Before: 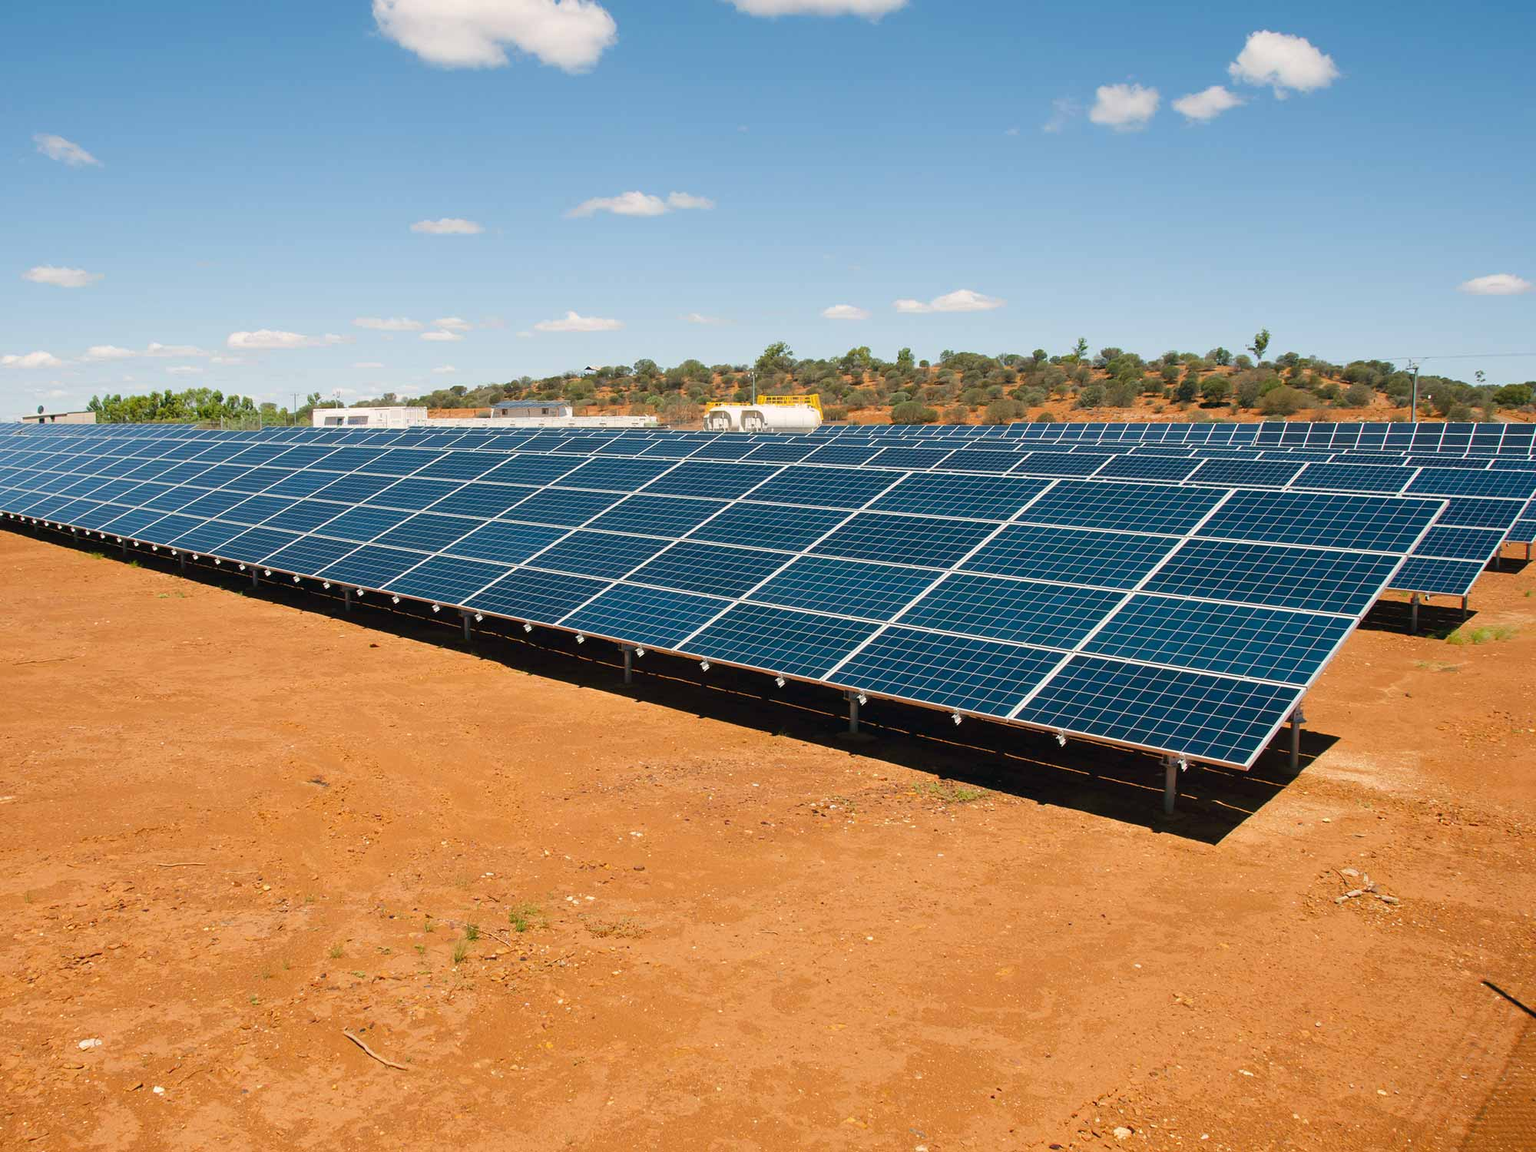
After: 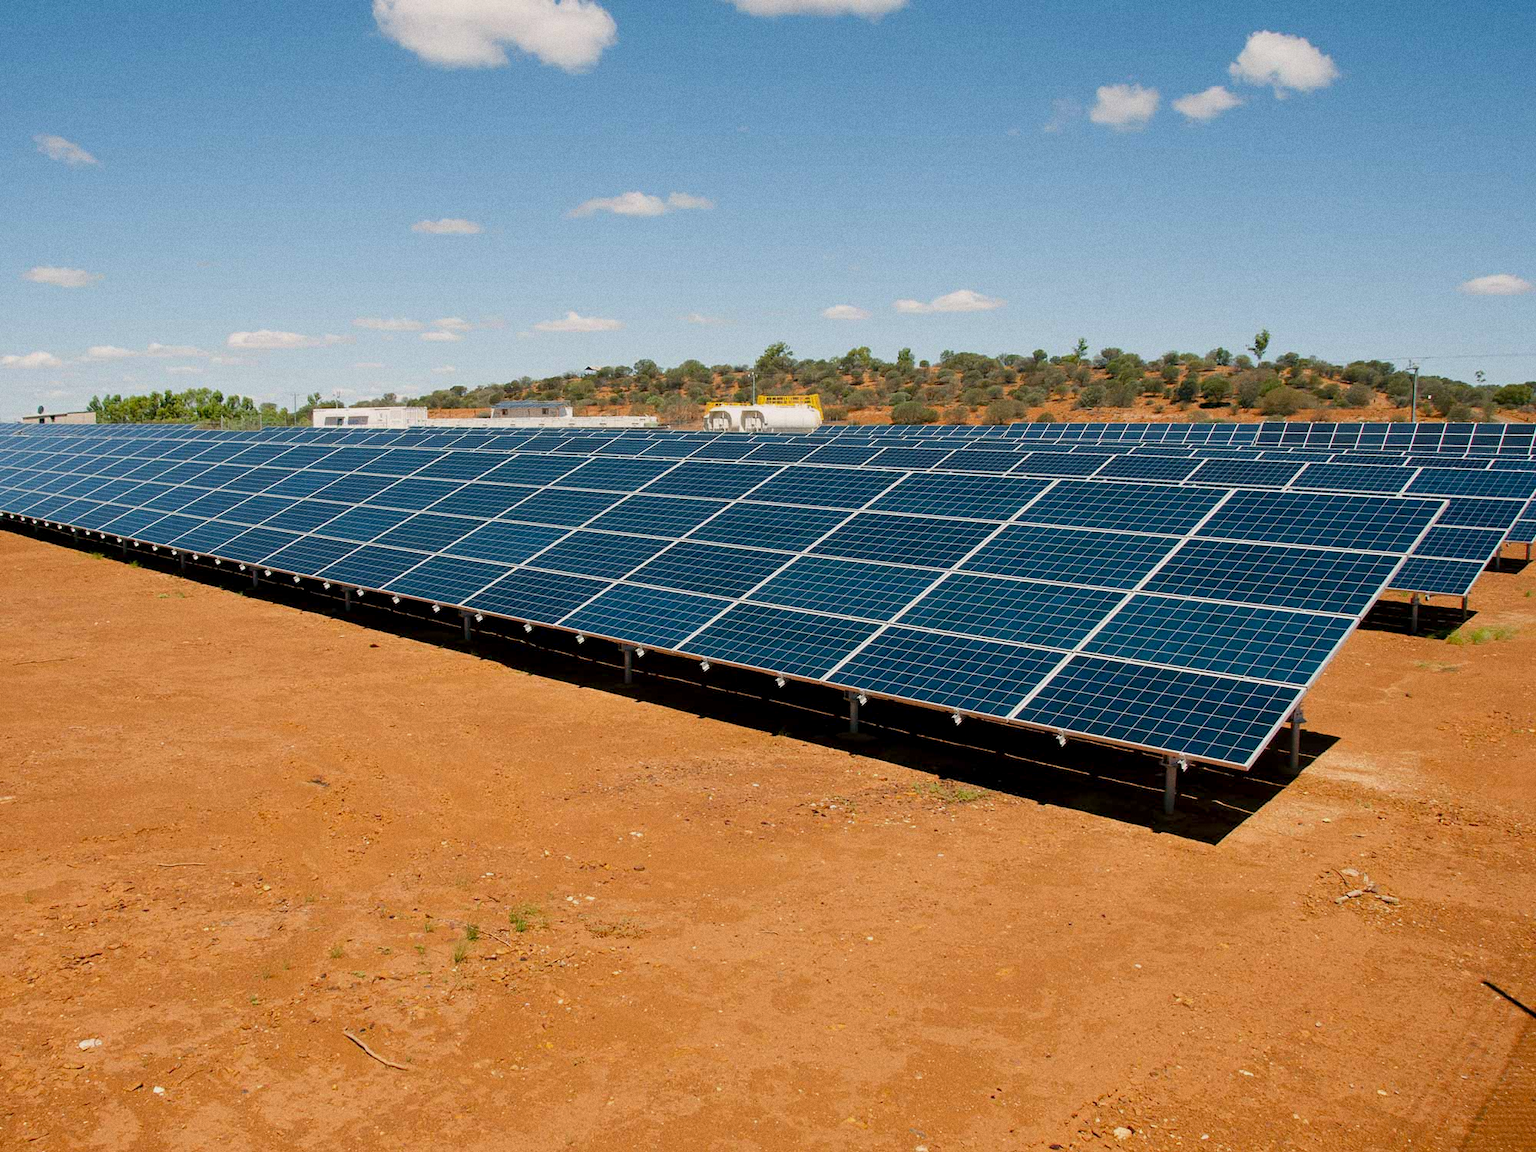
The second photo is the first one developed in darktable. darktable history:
exposure: black level correction 0.006, exposure -0.226 EV, compensate highlight preservation false
grain: strength 26%
